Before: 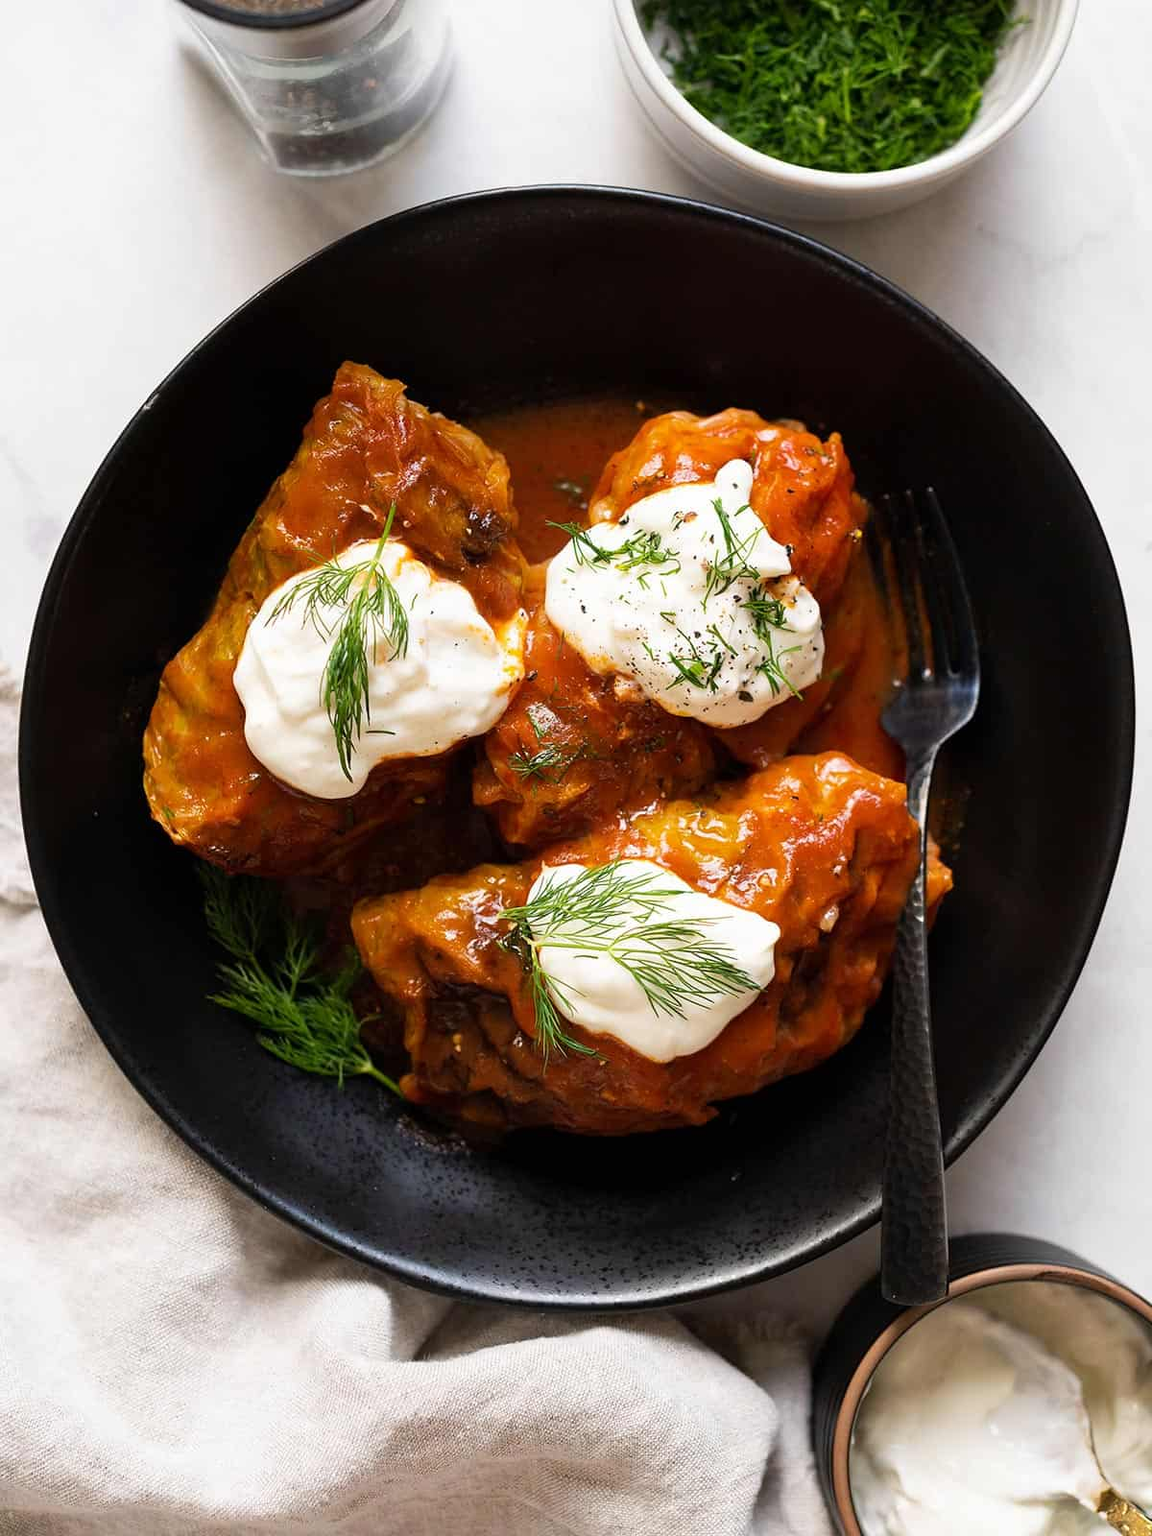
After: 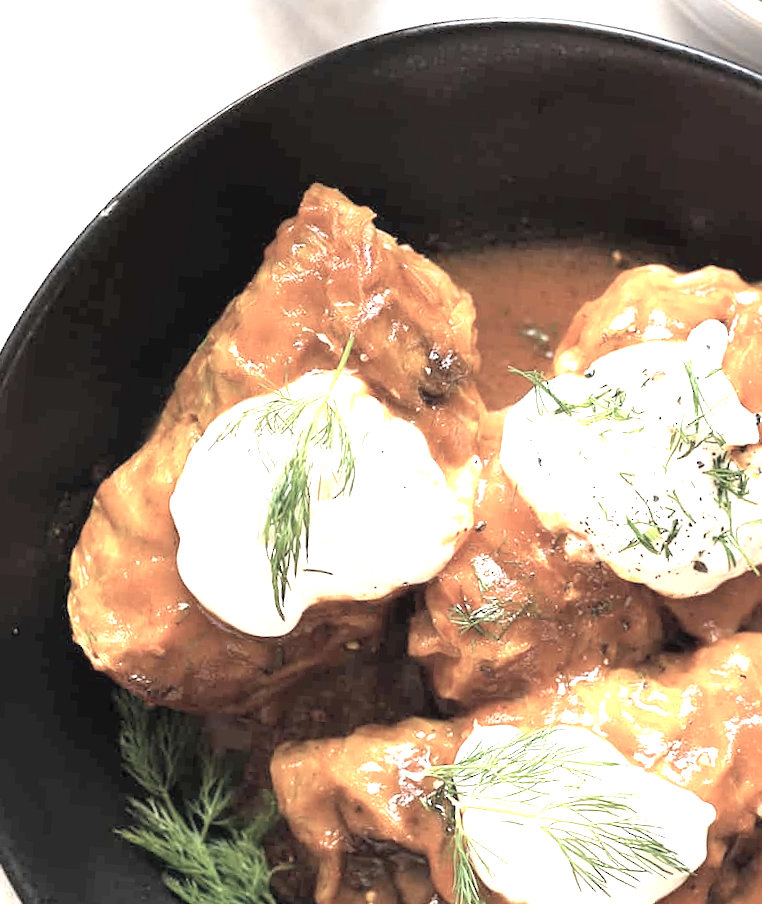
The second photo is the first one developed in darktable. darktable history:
crop and rotate: angle -4.89°, left 2.104%, top 6.639%, right 27.356%, bottom 30.603%
tone equalizer: luminance estimator HSV value / RGB max
contrast brightness saturation: brightness 0.181, saturation -0.487
exposure: black level correction 0, exposure 1.583 EV, compensate highlight preservation false
